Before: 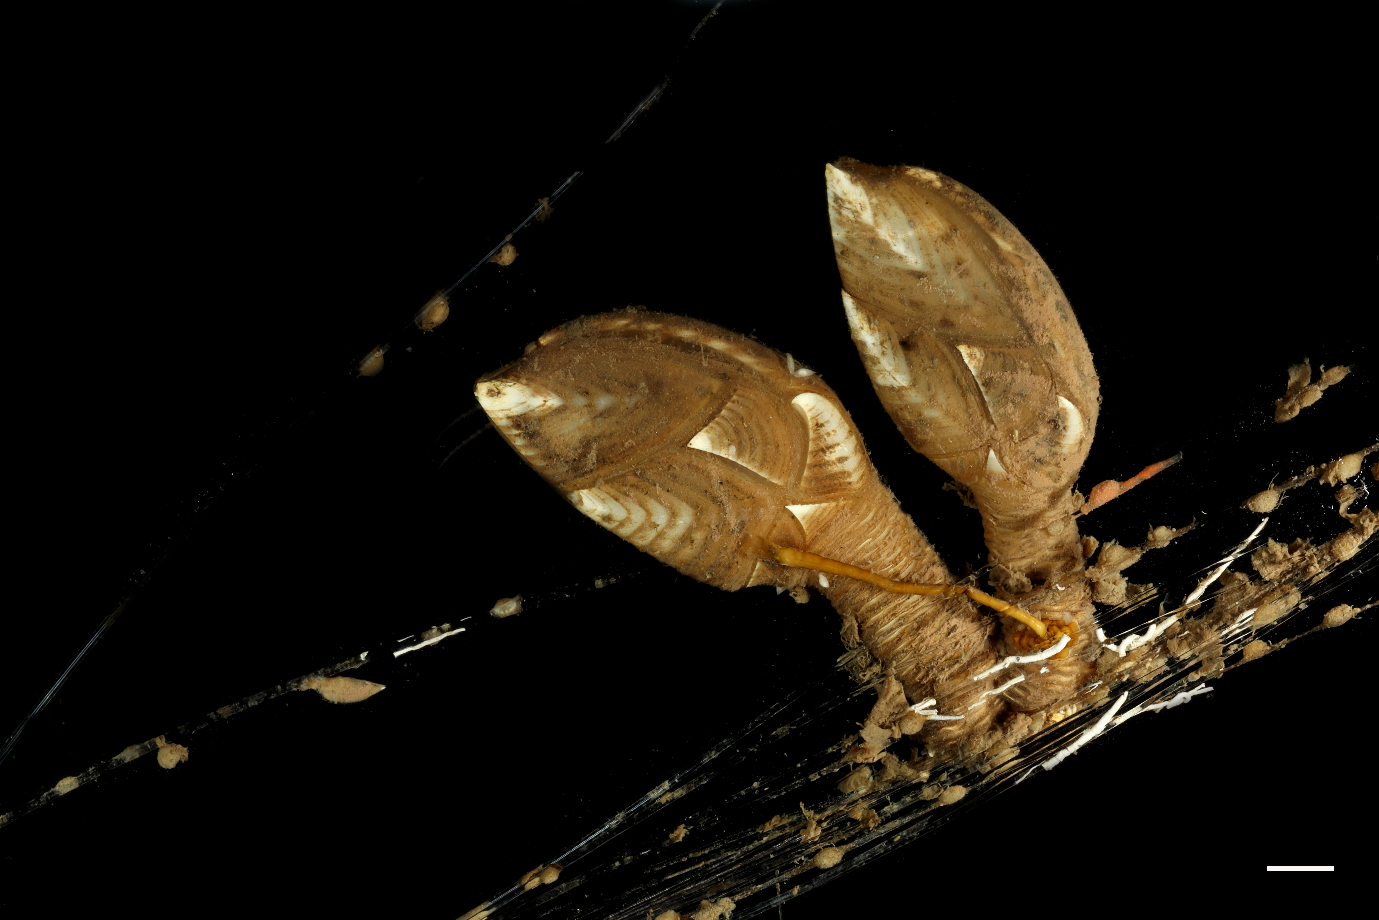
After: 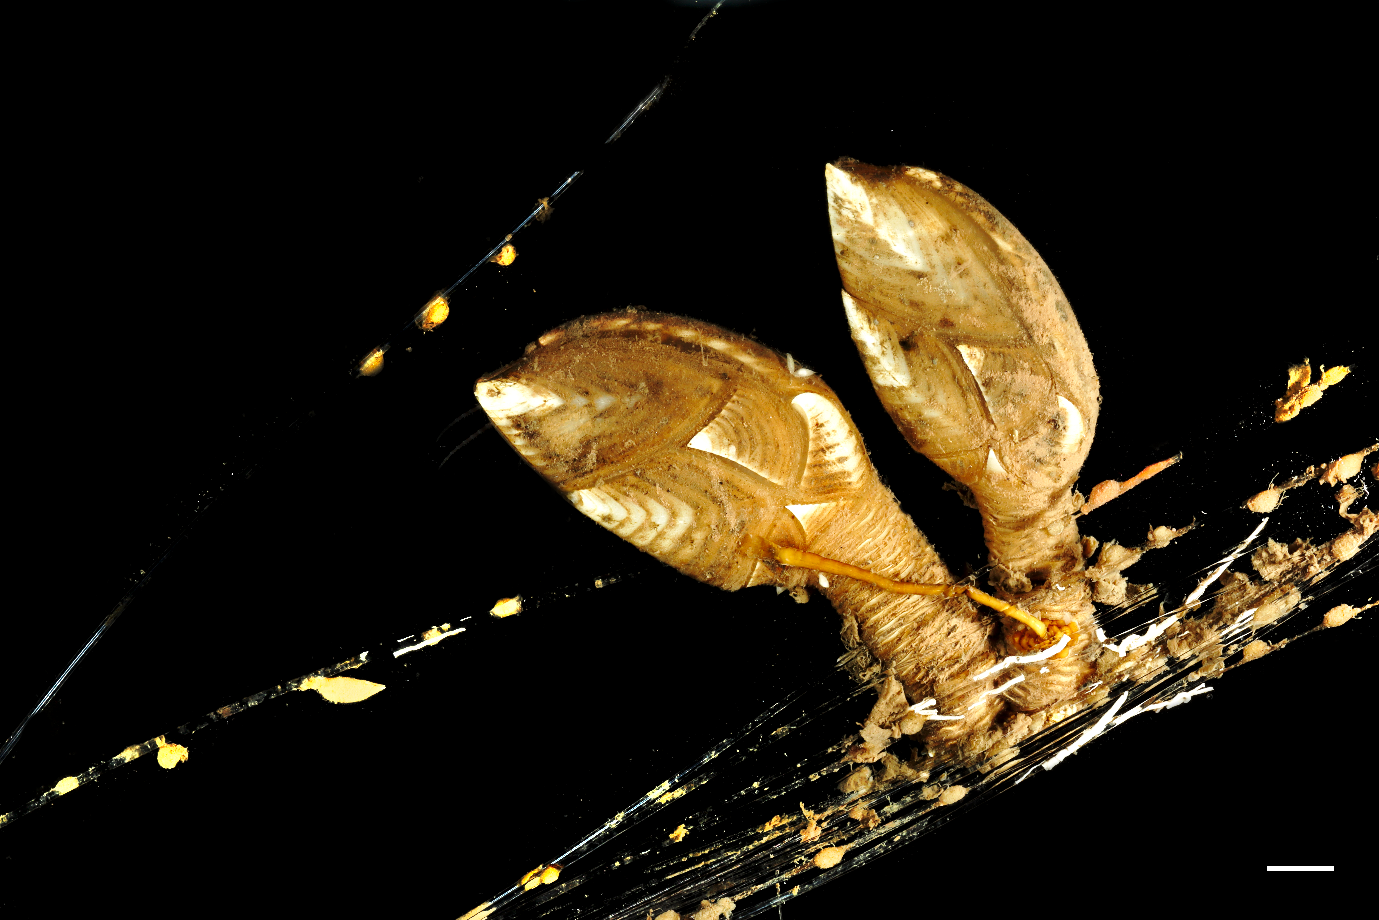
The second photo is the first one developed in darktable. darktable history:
shadows and highlights: radius 47.6, white point adjustment 6.72, compress 79.94%, soften with gaussian
base curve: curves: ch0 [(0, 0) (0.028, 0.03) (0.121, 0.232) (0.46, 0.748) (0.859, 0.968) (1, 1)], preserve colors none
